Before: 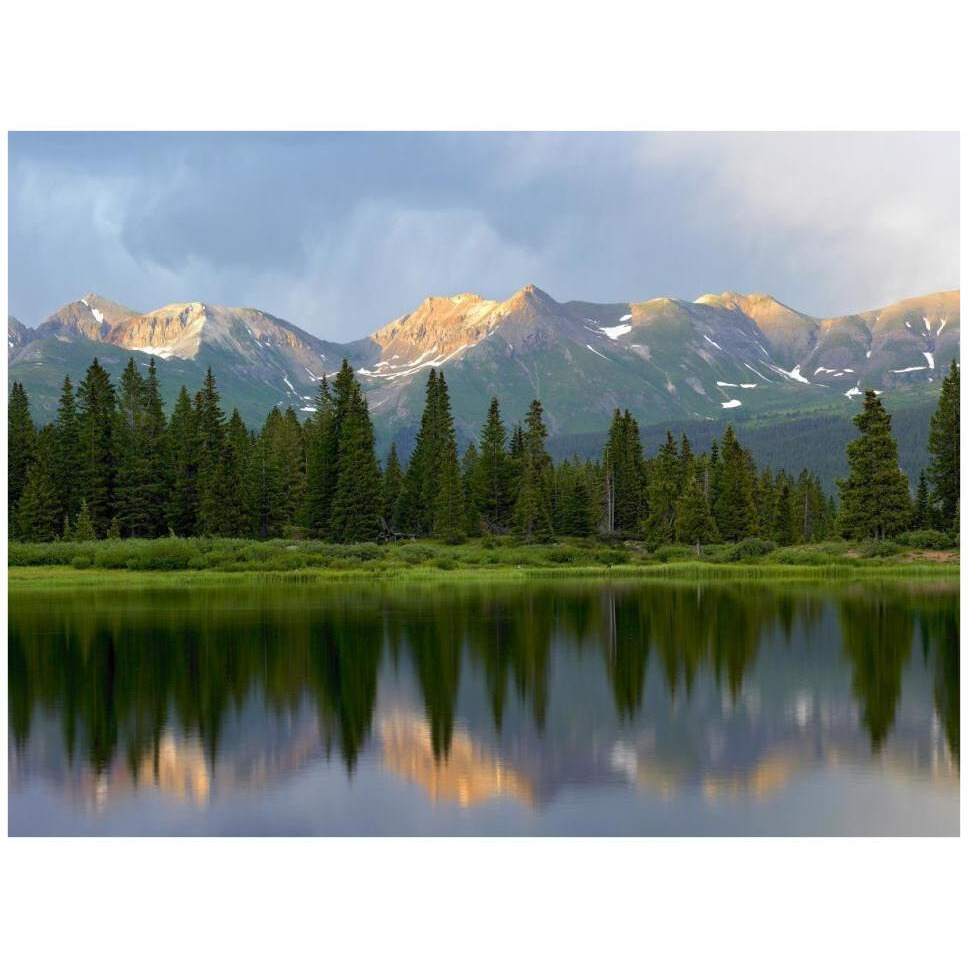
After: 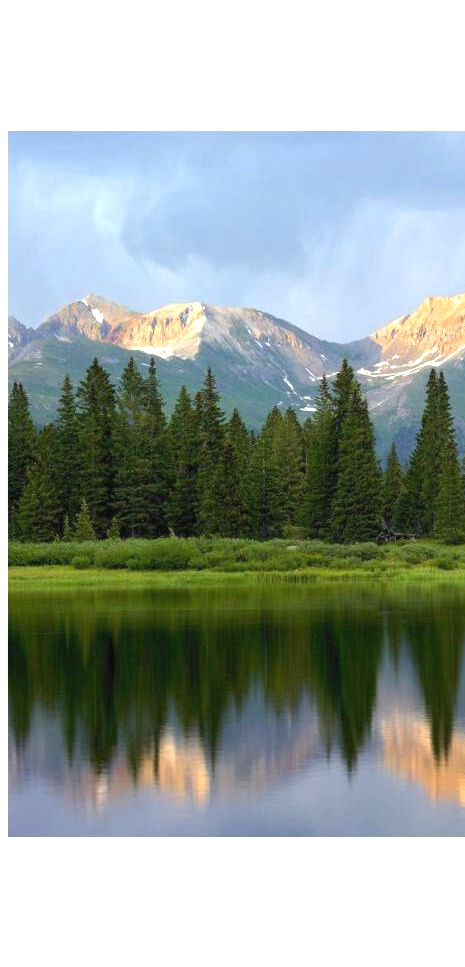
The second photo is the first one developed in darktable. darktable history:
crop and rotate: left 0.039%, top 0%, right 51.885%
exposure: black level correction -0.002, exposure 0.541 EV, compensate highlight preservation false
